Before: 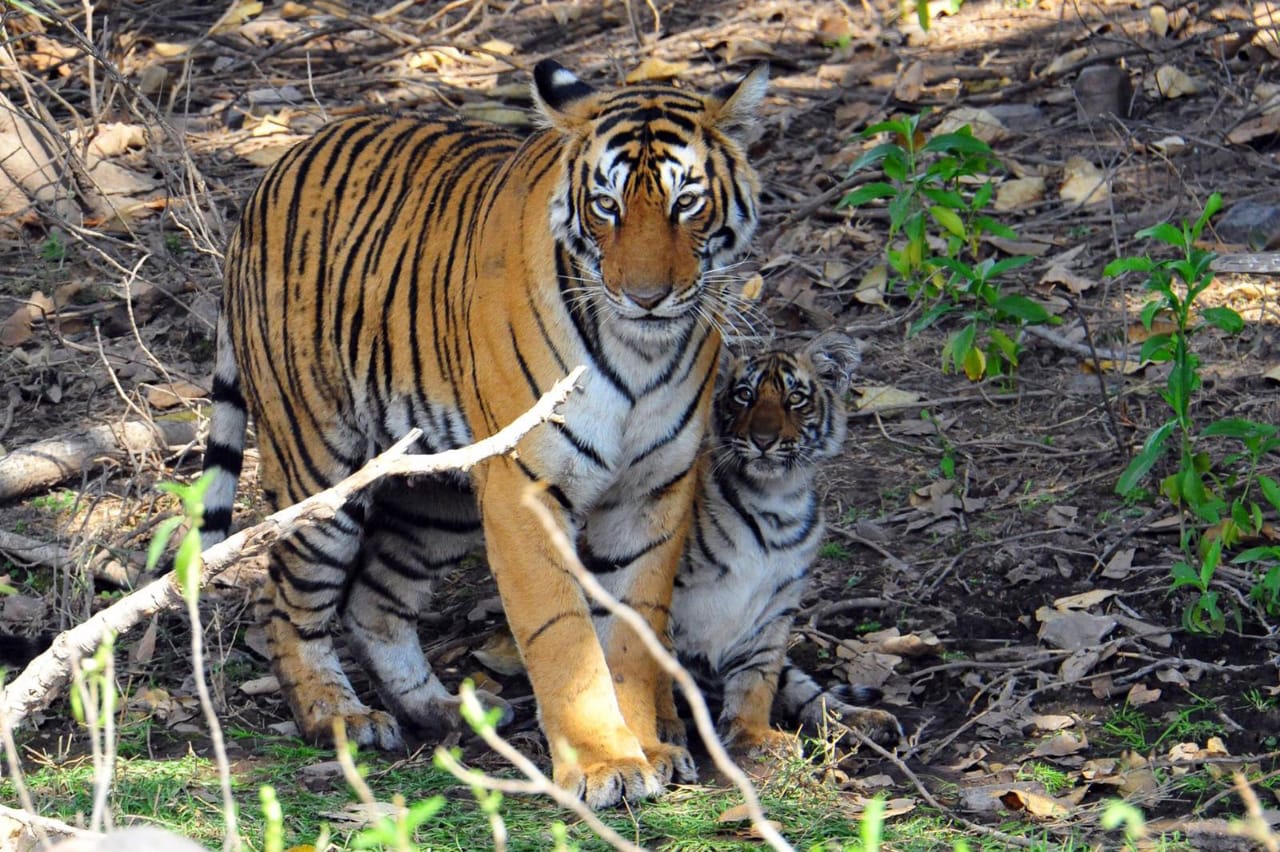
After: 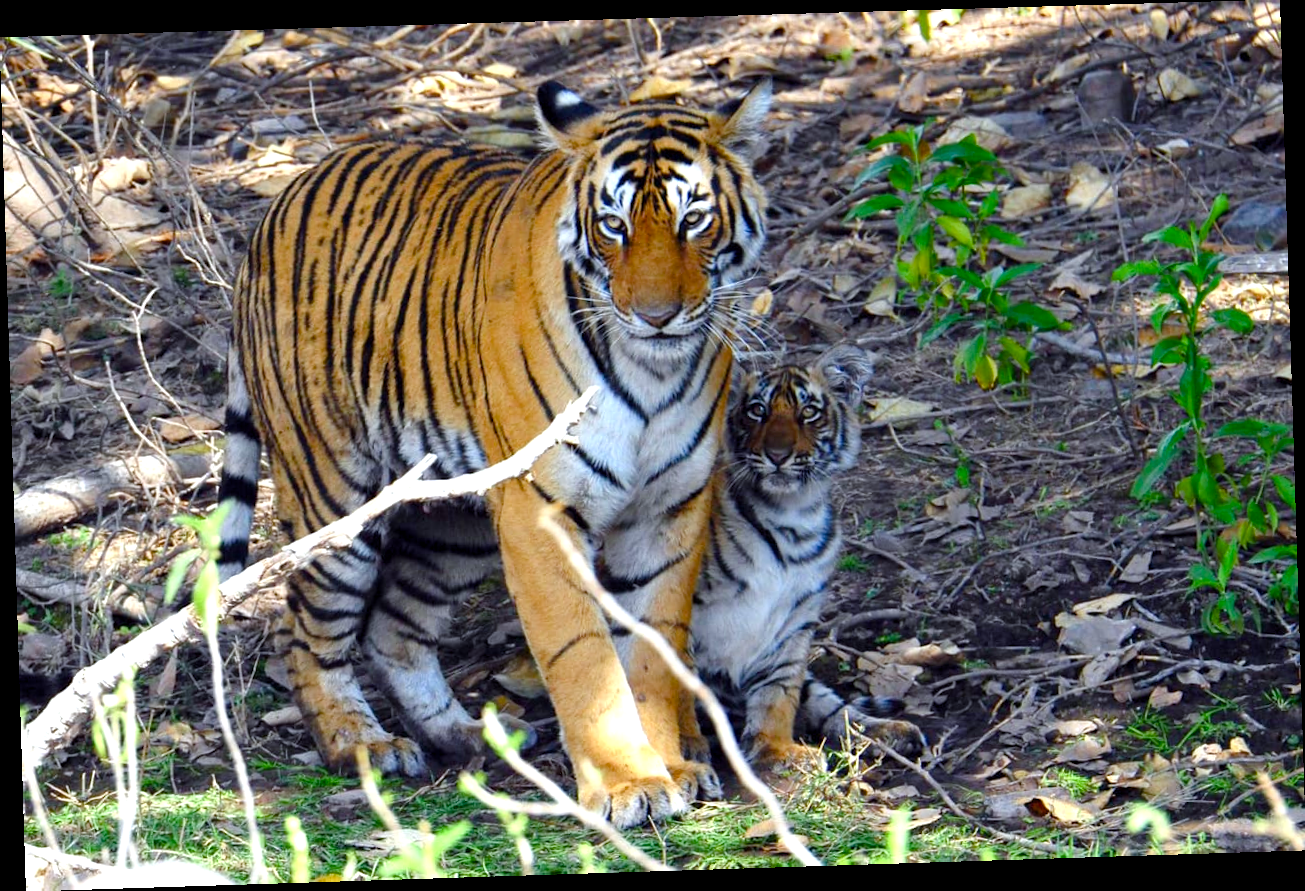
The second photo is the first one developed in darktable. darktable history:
rotate and perspective: rotation -1.77°, lens shift (horizontal) 0.004, automatic cropping off
color balance rgb: perceptual saturation grading › global saturation 25%, perceptual saturation grading › highlights -50%, perceptual saturation grading › shadows 30%, perceptual brilliance grading › global brilliance 12%, global vibrance 20%
white balance: red 0.967, blue 1.049
